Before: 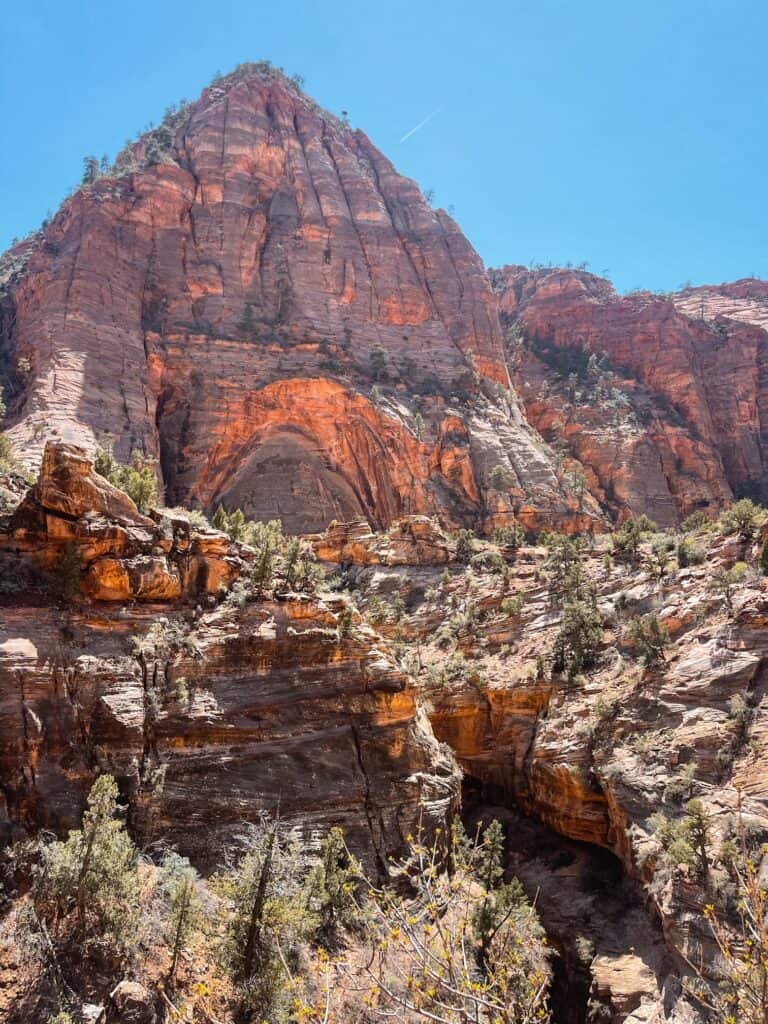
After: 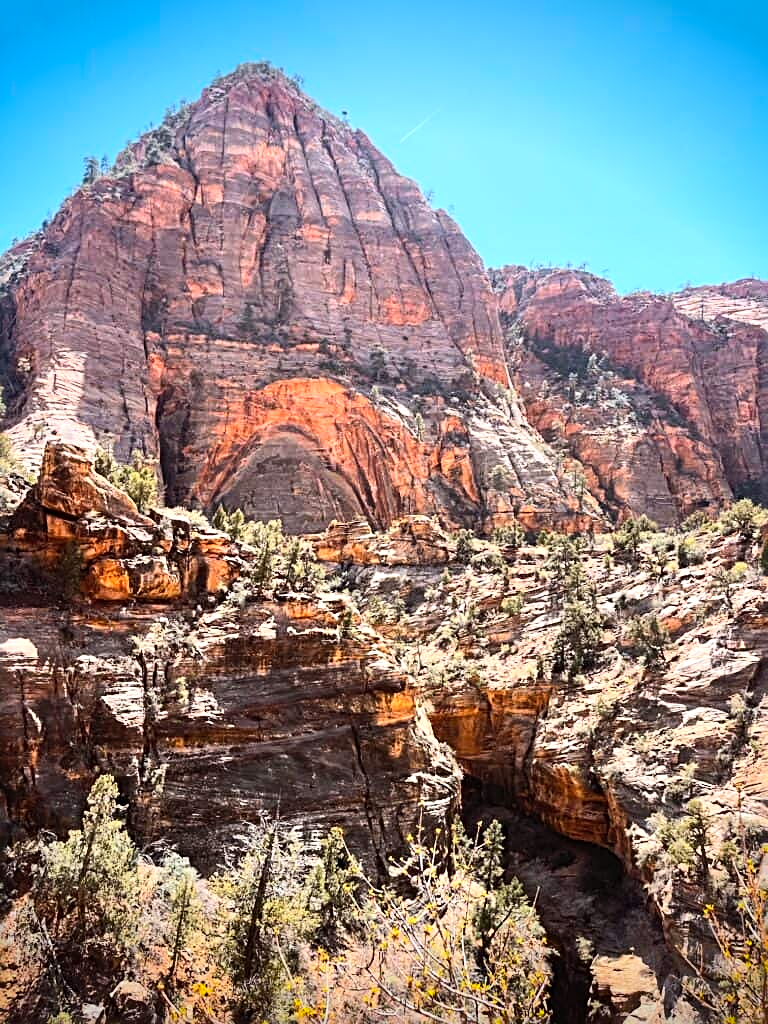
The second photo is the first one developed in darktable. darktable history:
sharpen: radius 2.767
vignetting: fall-off start 88.53%, fall-off radius 44.2%, saturation 0.376, width/height ratio 1.161
contrast brightness saturation: contrast 0.2, brightness 0.15, saturation 0.14
tone equalizer: -8 EV -0.417 EV, -7 EV -0.389 EV, -6 EV -0.333 EV, -5 EV -0.222 EV, -3 EV 0.222 EV, -2 EV 0.333 EV, -1 EV 0.389 EV, +0 EV 0.417 EV, edges refinement/feathering 500, mask exposure compensation -1.57 EV, preserve details no
